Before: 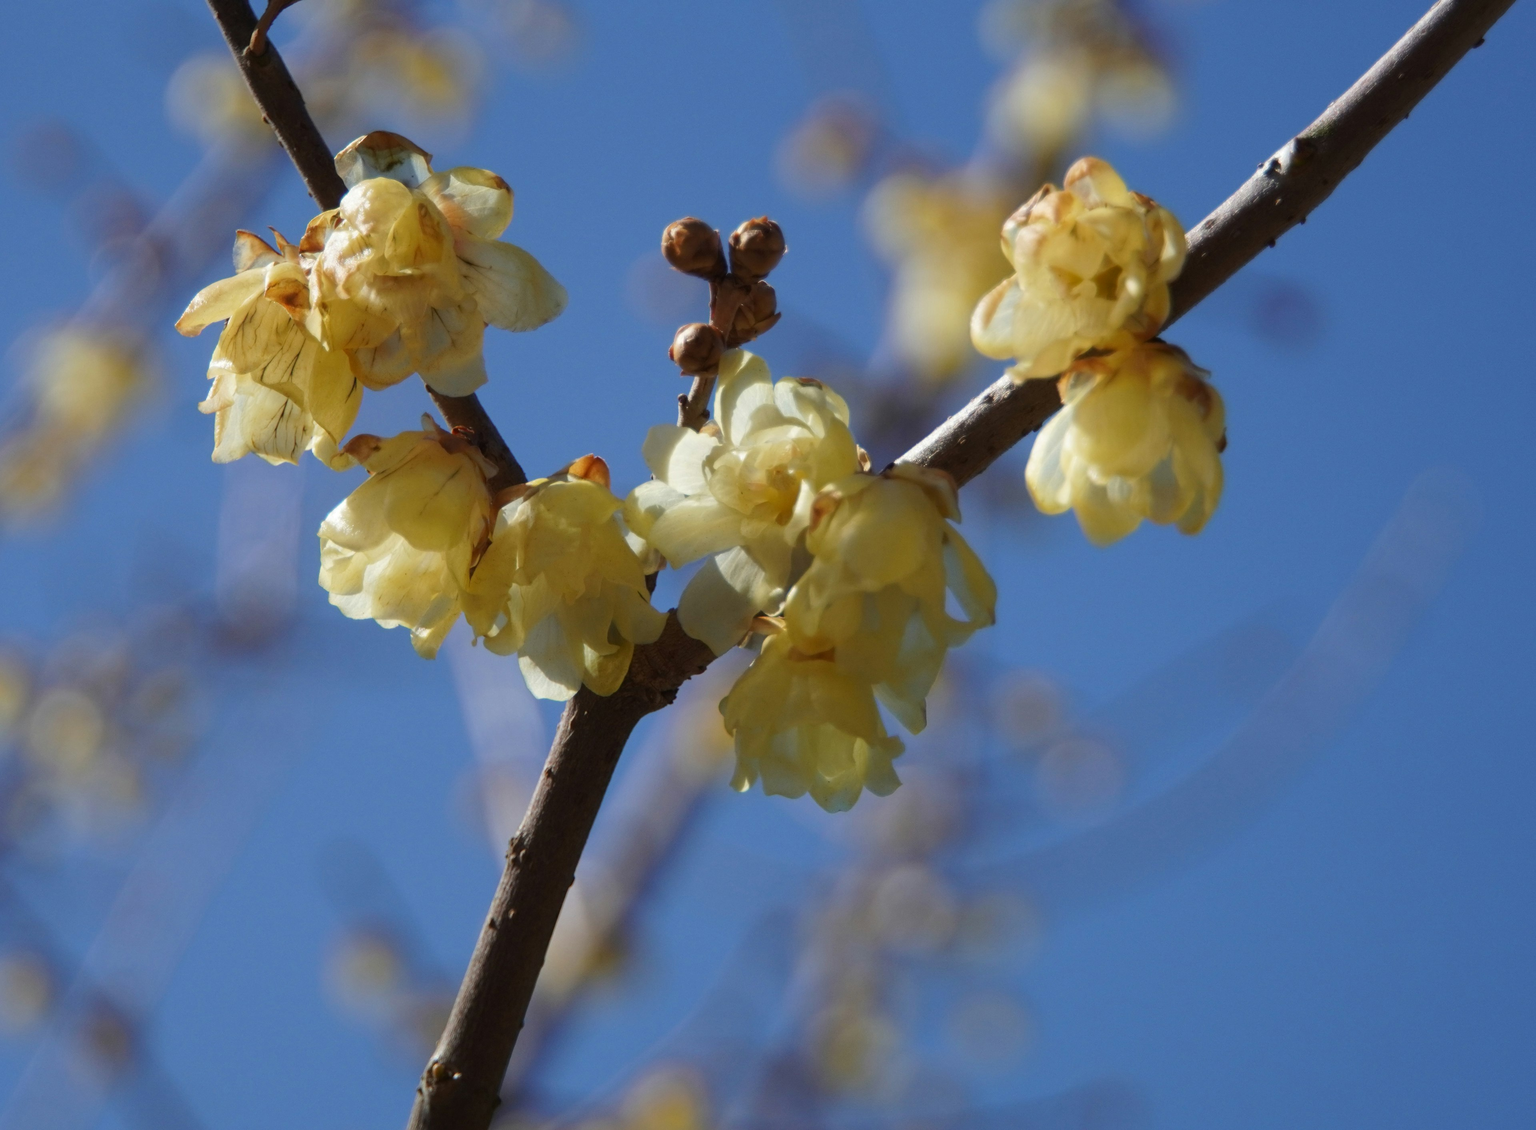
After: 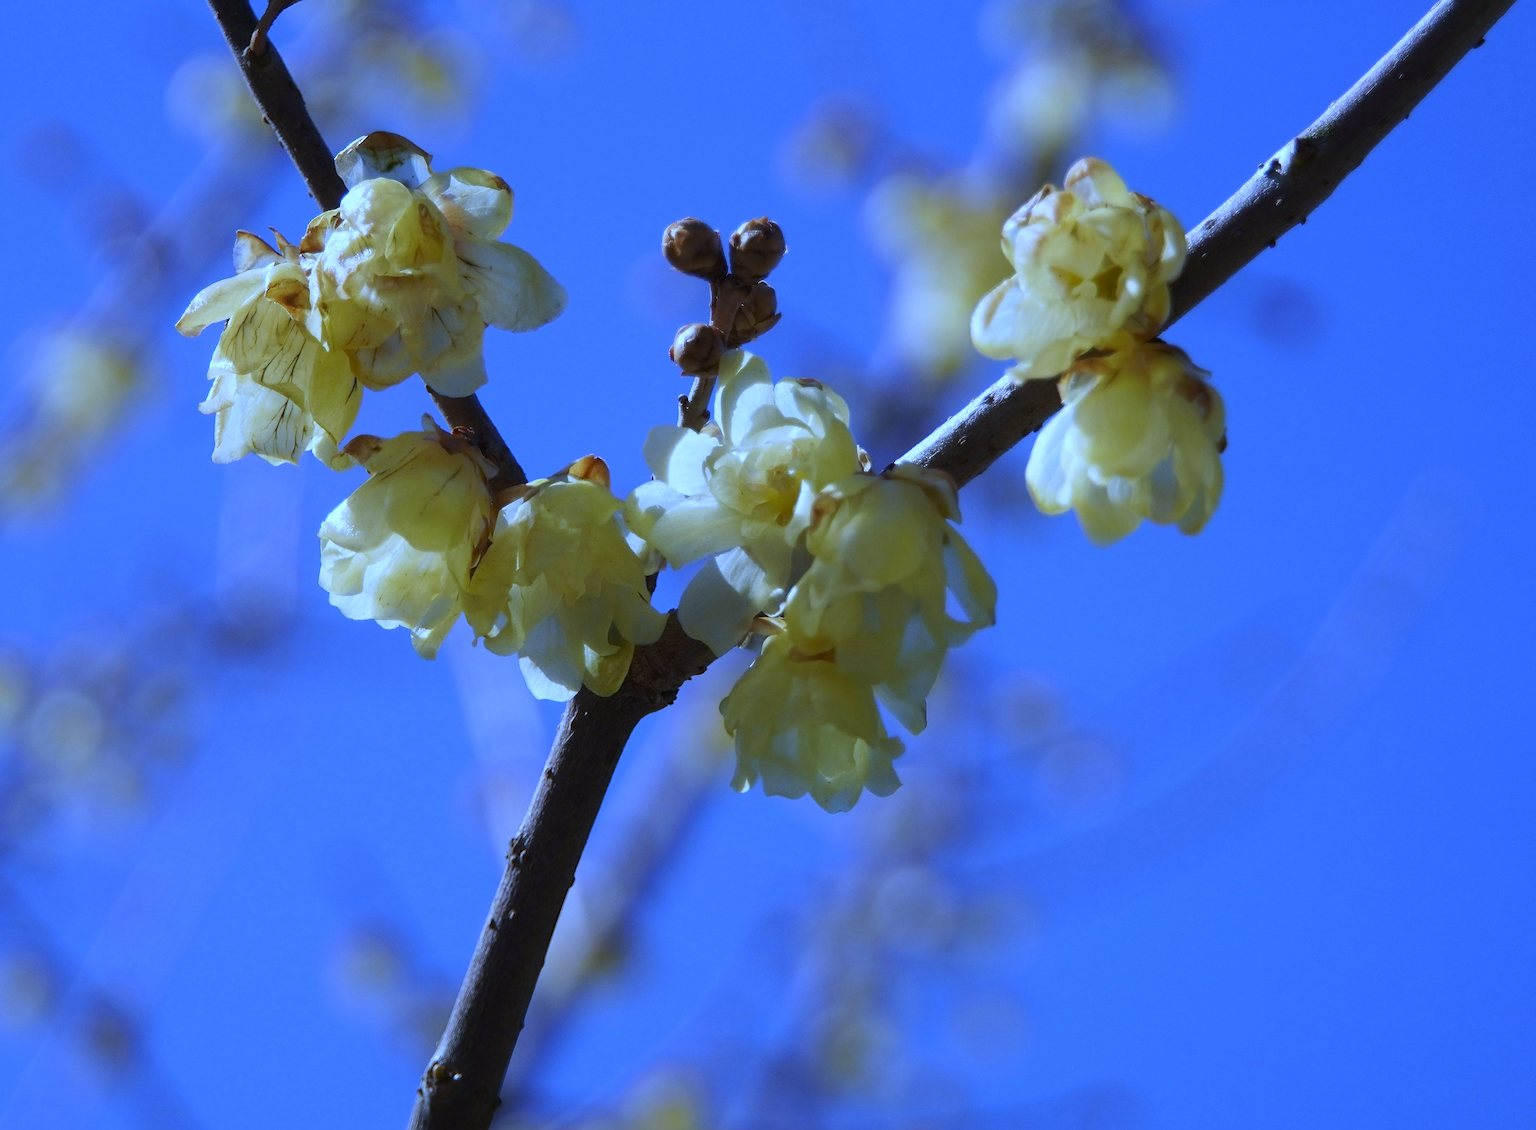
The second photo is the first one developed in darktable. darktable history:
sharpen: radius 1.4, amount 1.25, threshold 0.7
white balance: red 0.766, blue 1.537
